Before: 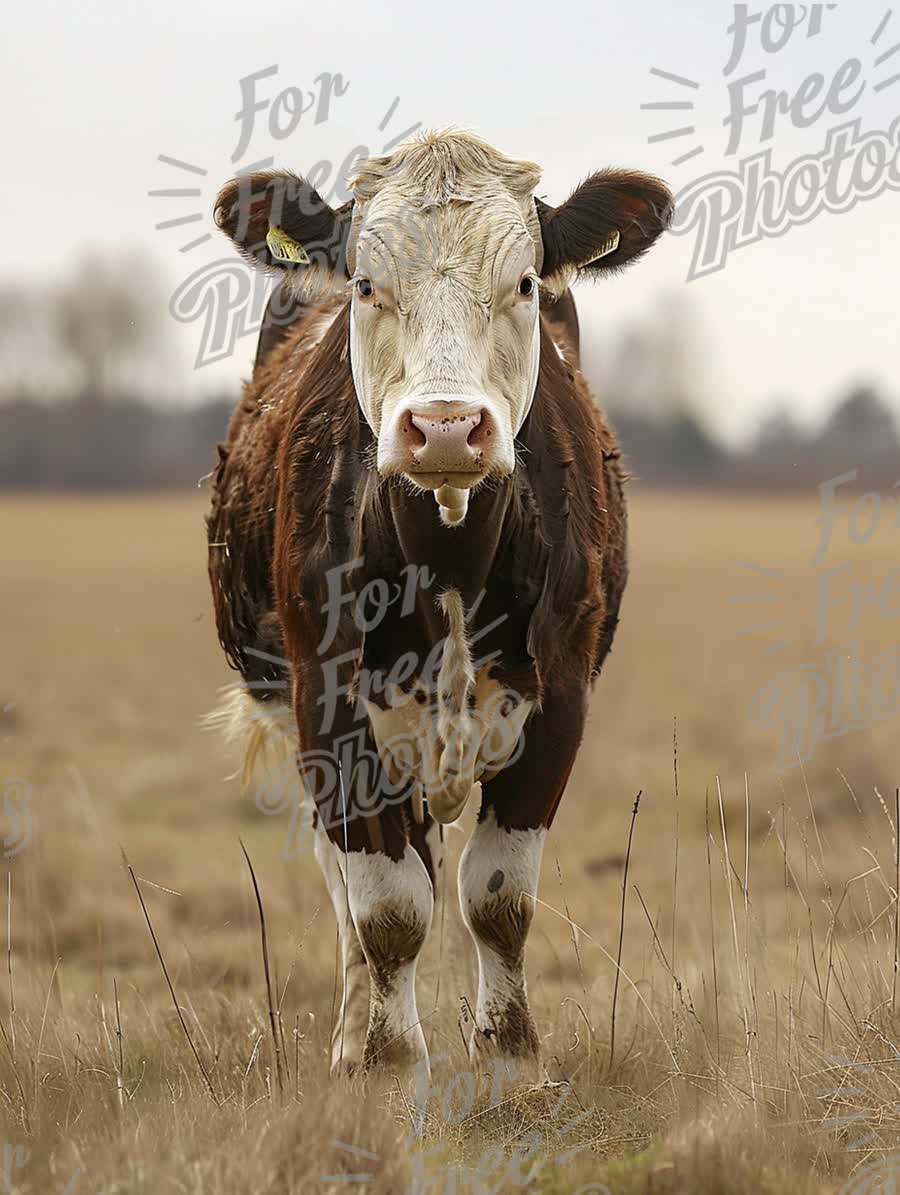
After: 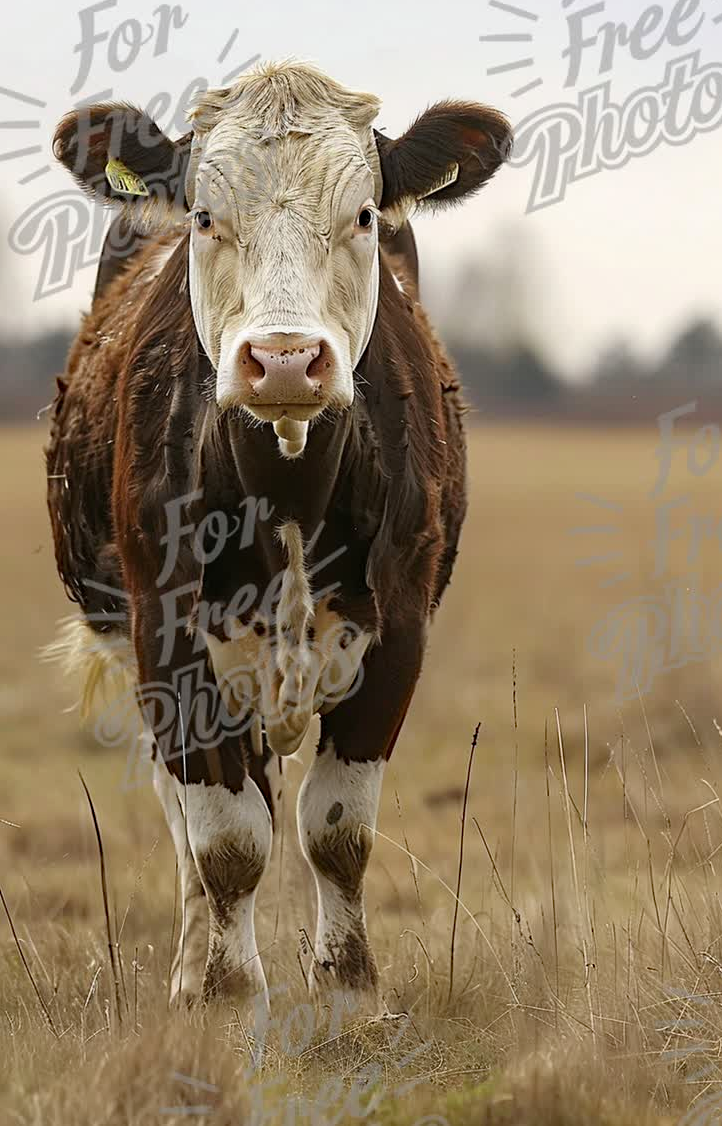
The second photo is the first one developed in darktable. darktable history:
crop and rotate: left 17.959%, top 5.771%, right 1.742%
haze removal: adaptive false
